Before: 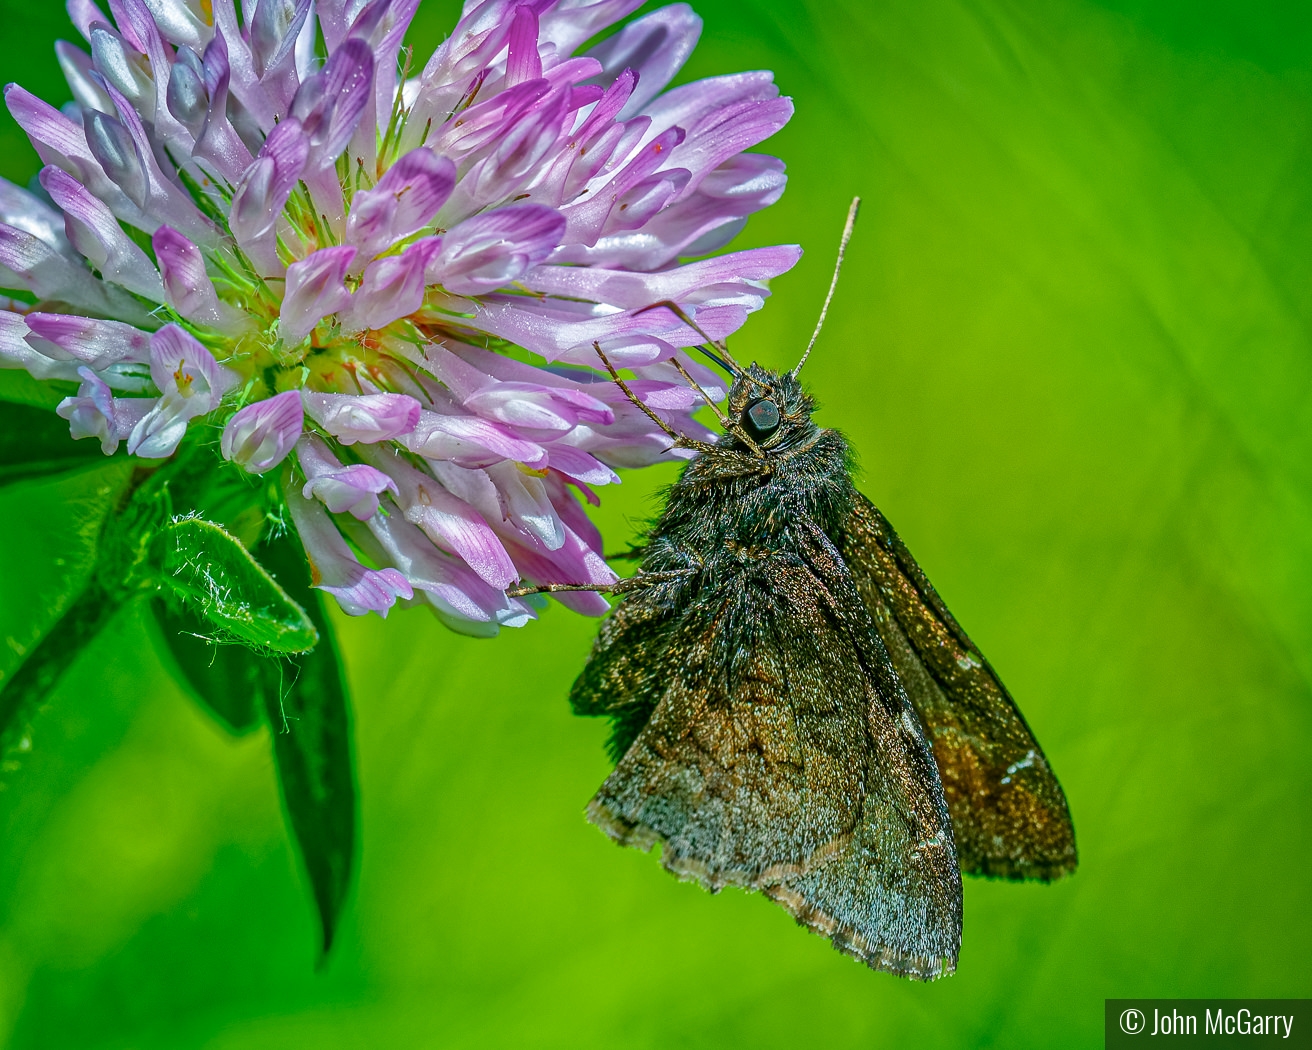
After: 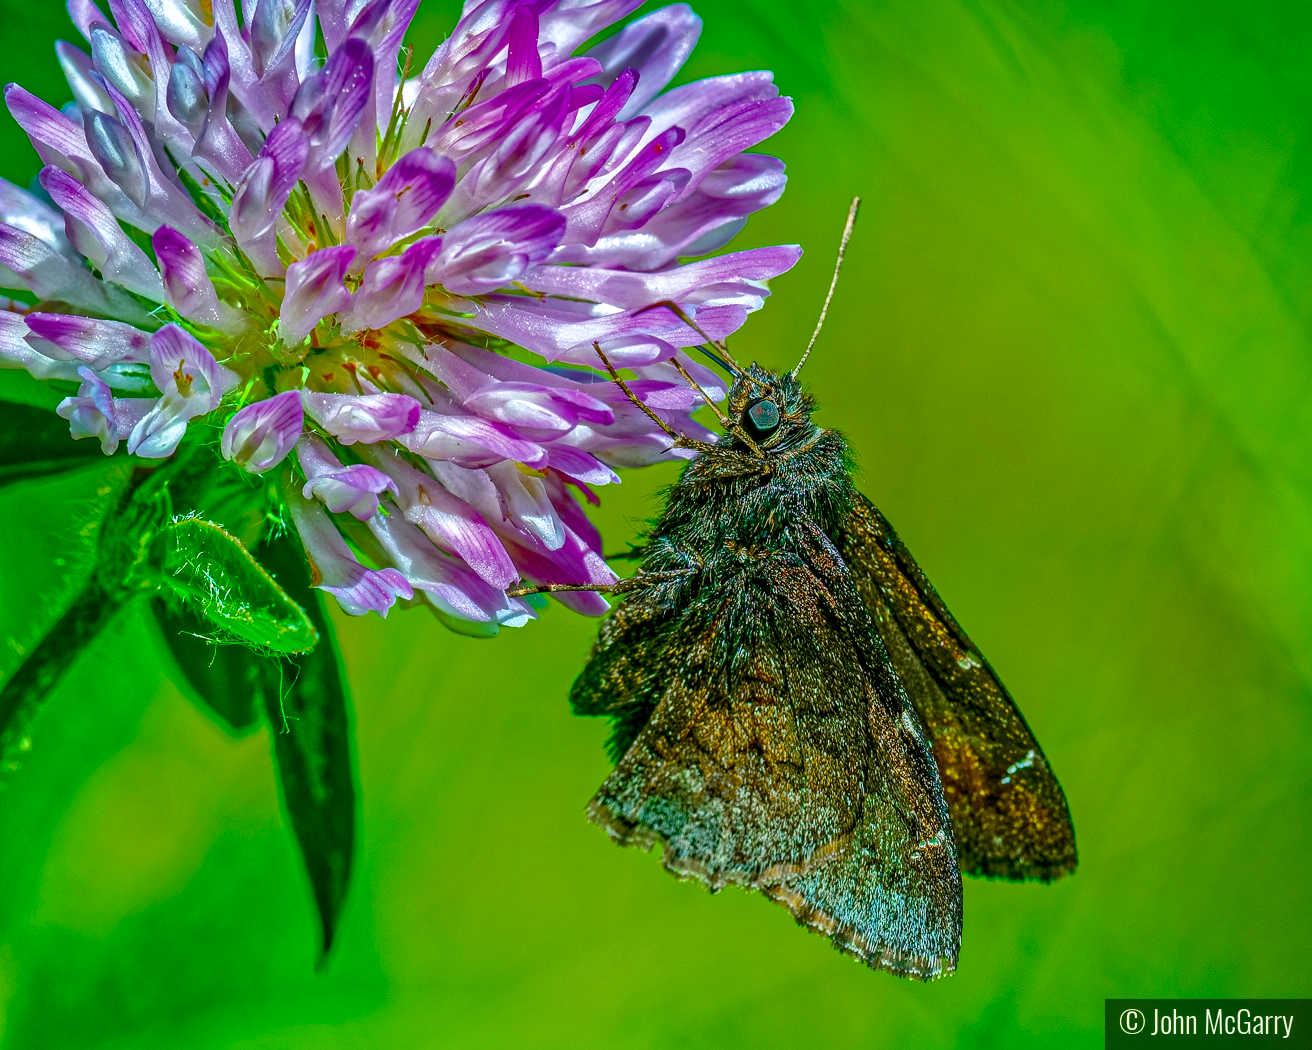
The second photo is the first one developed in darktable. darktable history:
local contrast: detail 130%
color balance rgb: linear chroma grading › global chroma 15%, perceptual saturation grading › global saturation 30%
color zones: curves: ch0 [(0.11, 0.396) (0.195, 0.36) (0.25, 0.5) (0.303, 0.412) (0.357, 0.544) (0.75, 0.5) (0.967, 0.328)]; ch1 [(0, 0.468) (0.112, 0.512) (0.202, 0.6) (0.25, 0.5) (0.307, 0.352) (0.357, 0.544) (0.75, 0.5) (0.963, 0.524)]
